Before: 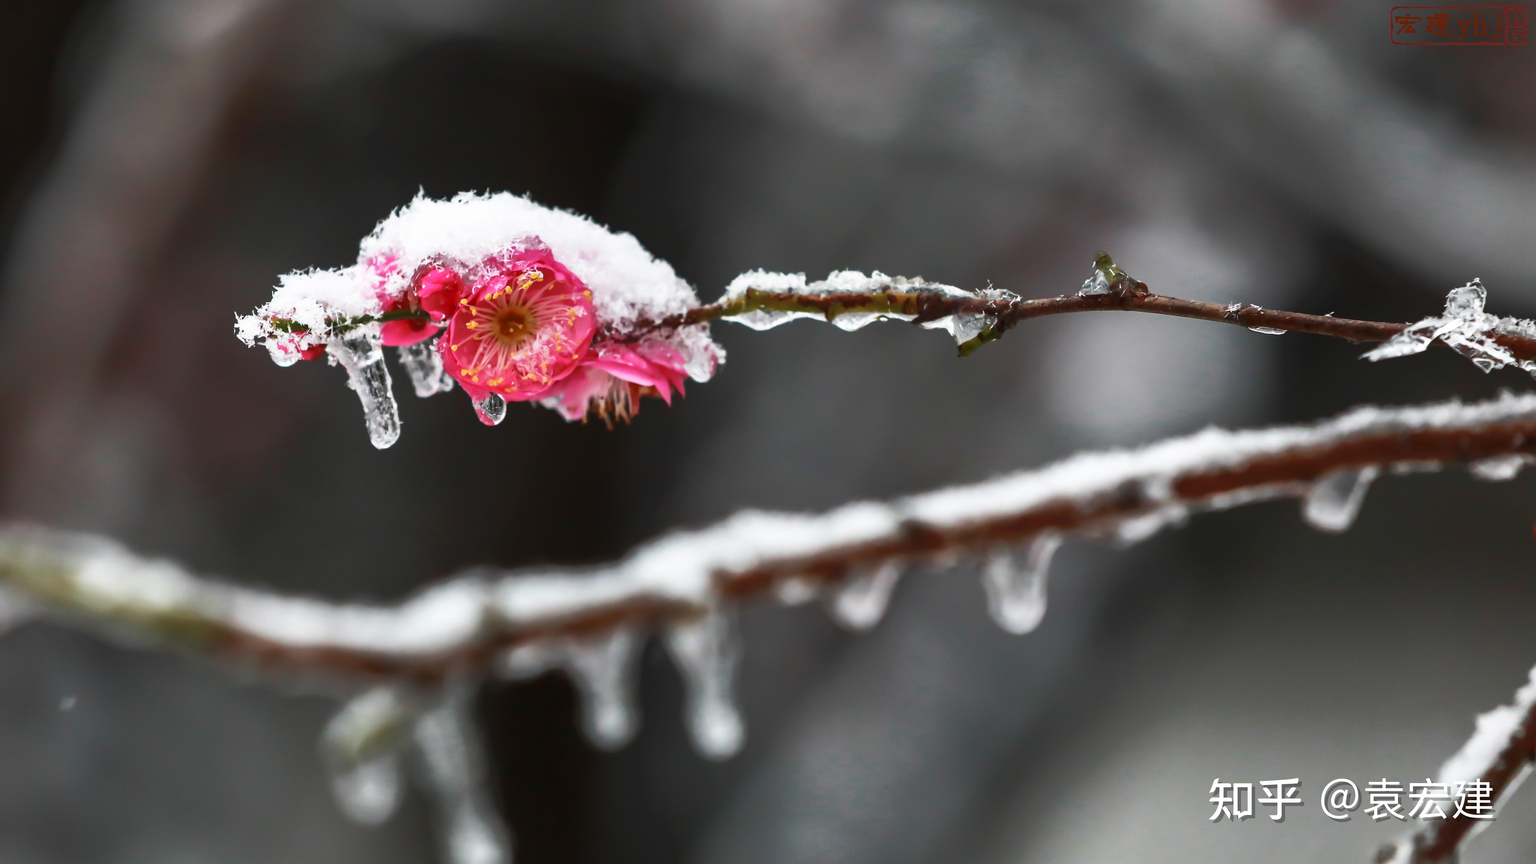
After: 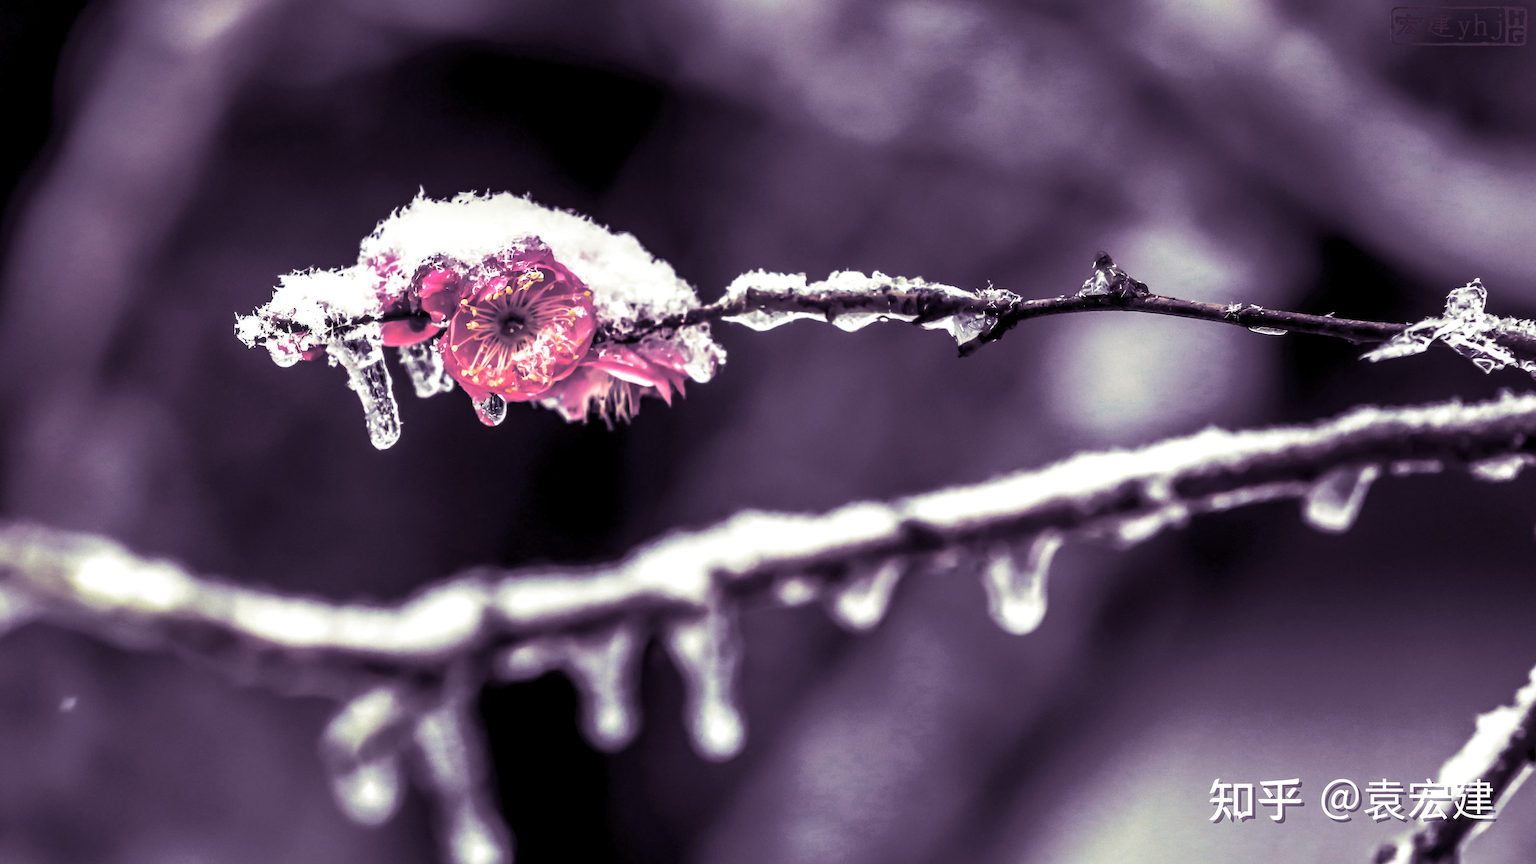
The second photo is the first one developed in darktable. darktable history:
local contrast: highlights 19%, detail 186%
split-toning: shadows › hue 266.4°, shadows › saturation 0.4, highlights › hue 61.2°, highlights › saturation 0.3, compress 0%
